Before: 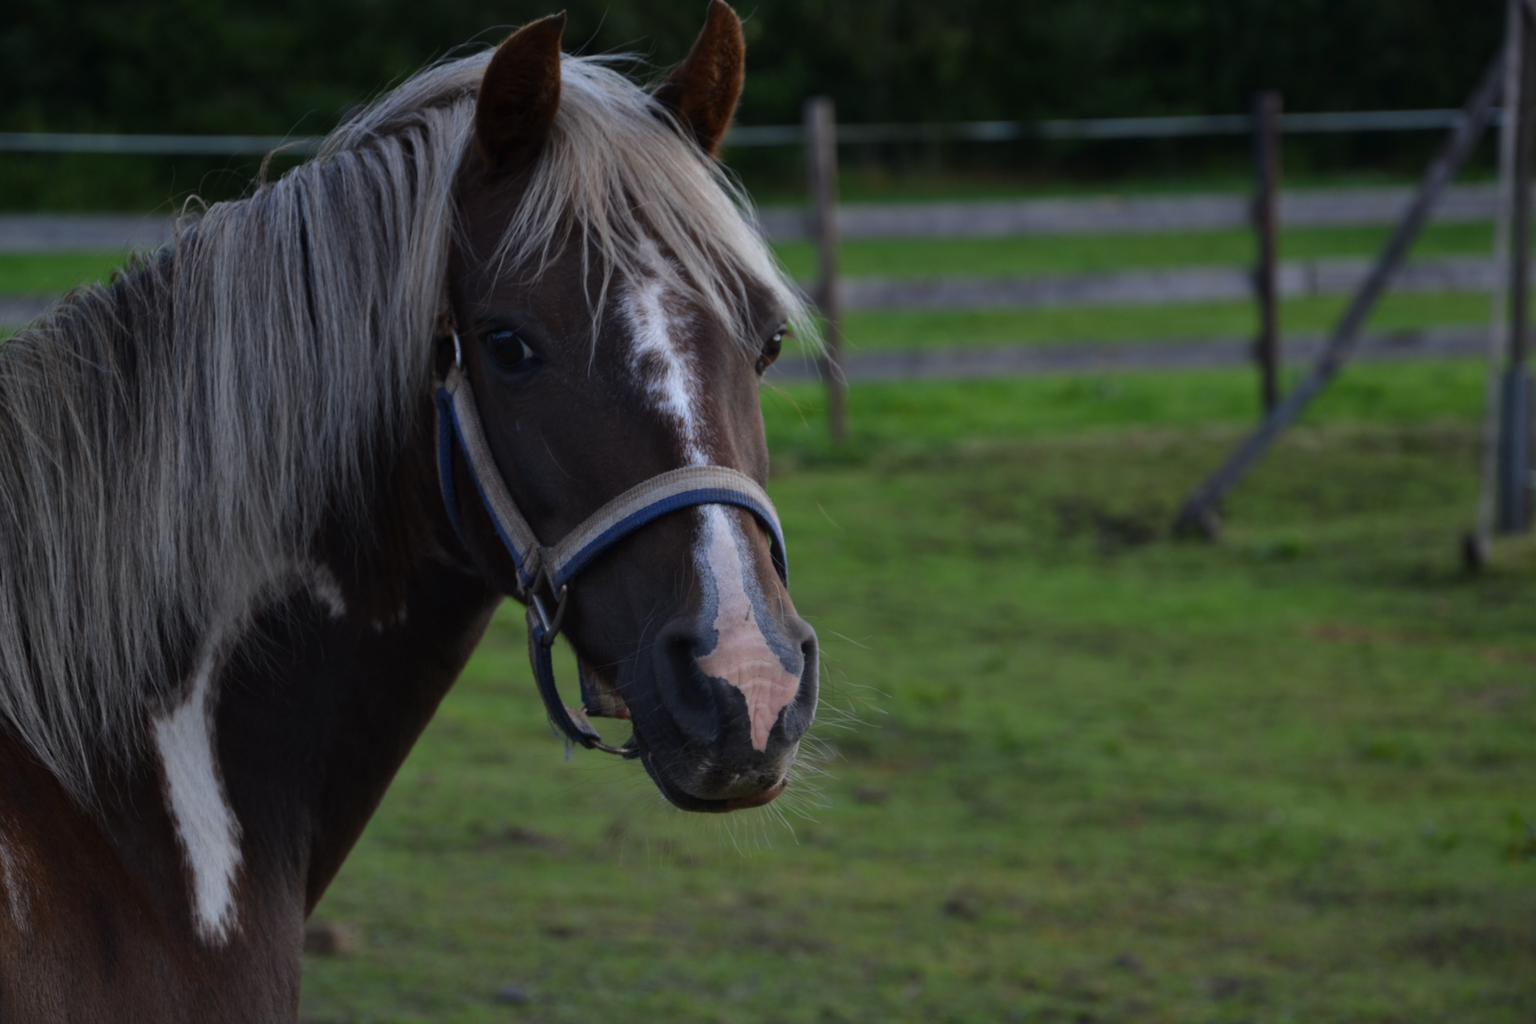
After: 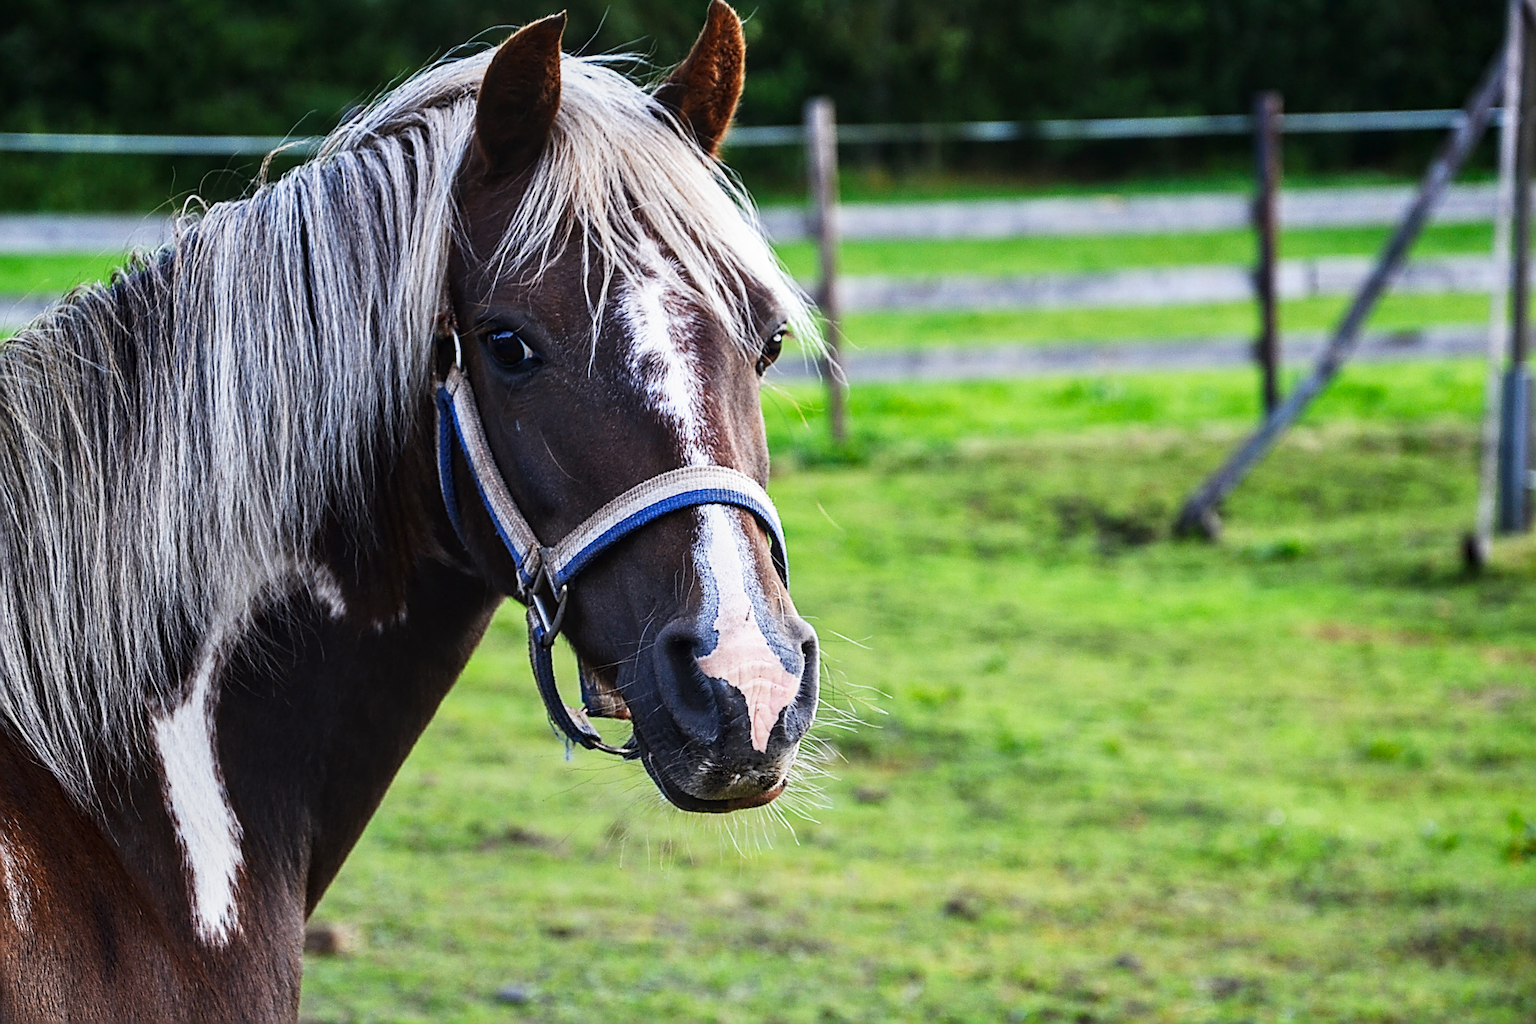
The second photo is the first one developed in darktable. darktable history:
exposure: black level correction 0, exposure 0.877 EV, compensate exposure bias true, compensate highlight preservation false
base curve: curves: ch0 [(0, 0) (0.007, 0.004) (0.027, 0.03) (0.046, 0.07) (0.207, 0.54) (0.442, 0.872) (0.673, 0.972) (1, 1)], preserve colors none
local contrast: on, module defaults
sharpen: radius 4.001, amount 2
